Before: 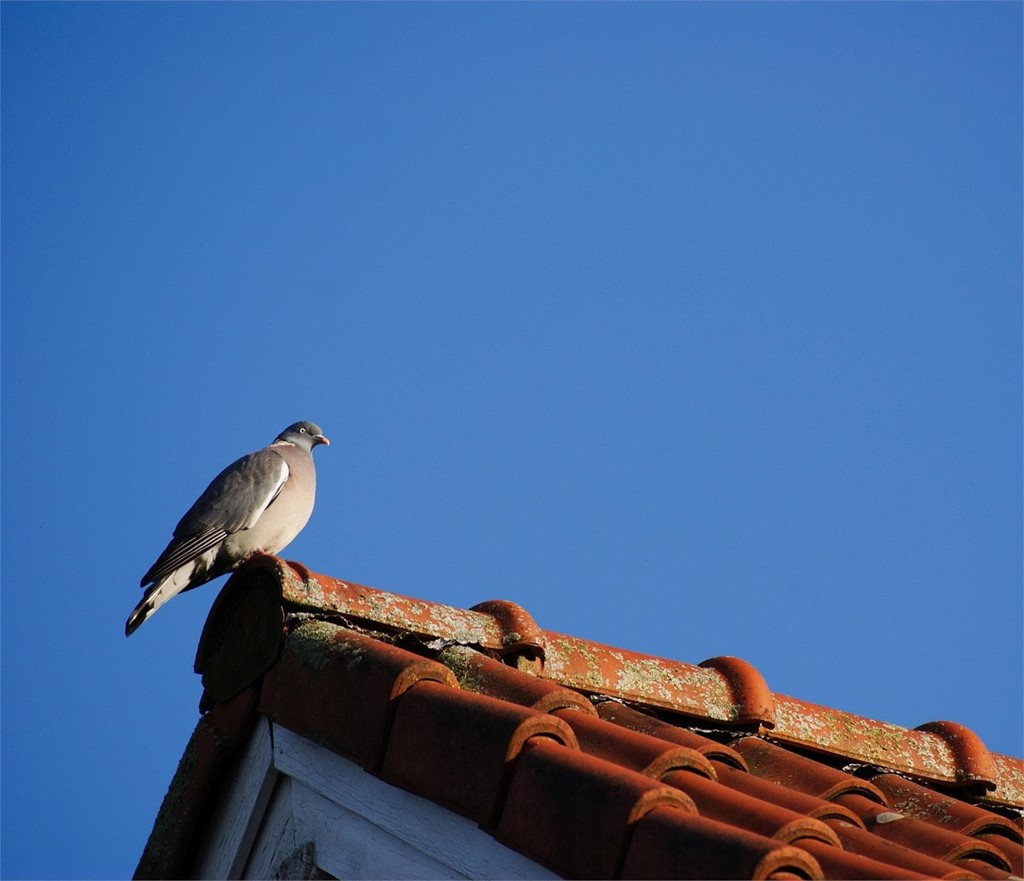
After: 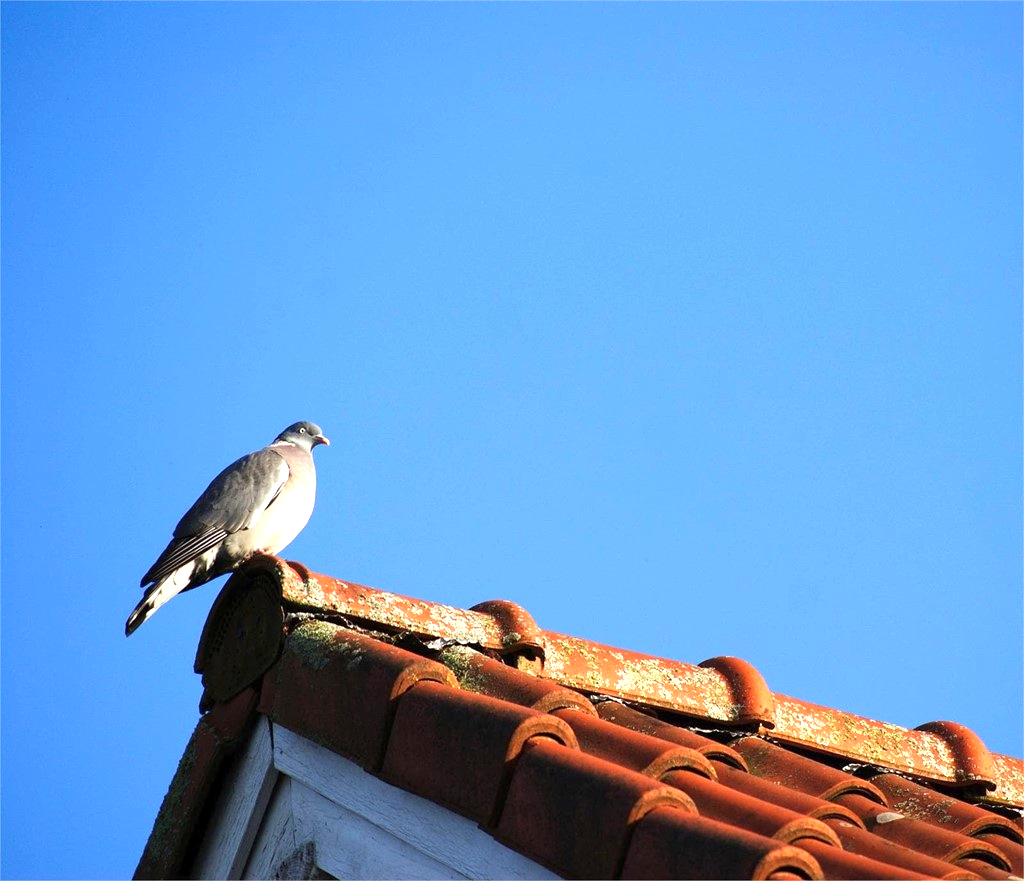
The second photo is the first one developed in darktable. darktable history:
white balance: red 0.978, blue 0.999
exposure: exposure 1.2 EV, compensate highlight preservation false
